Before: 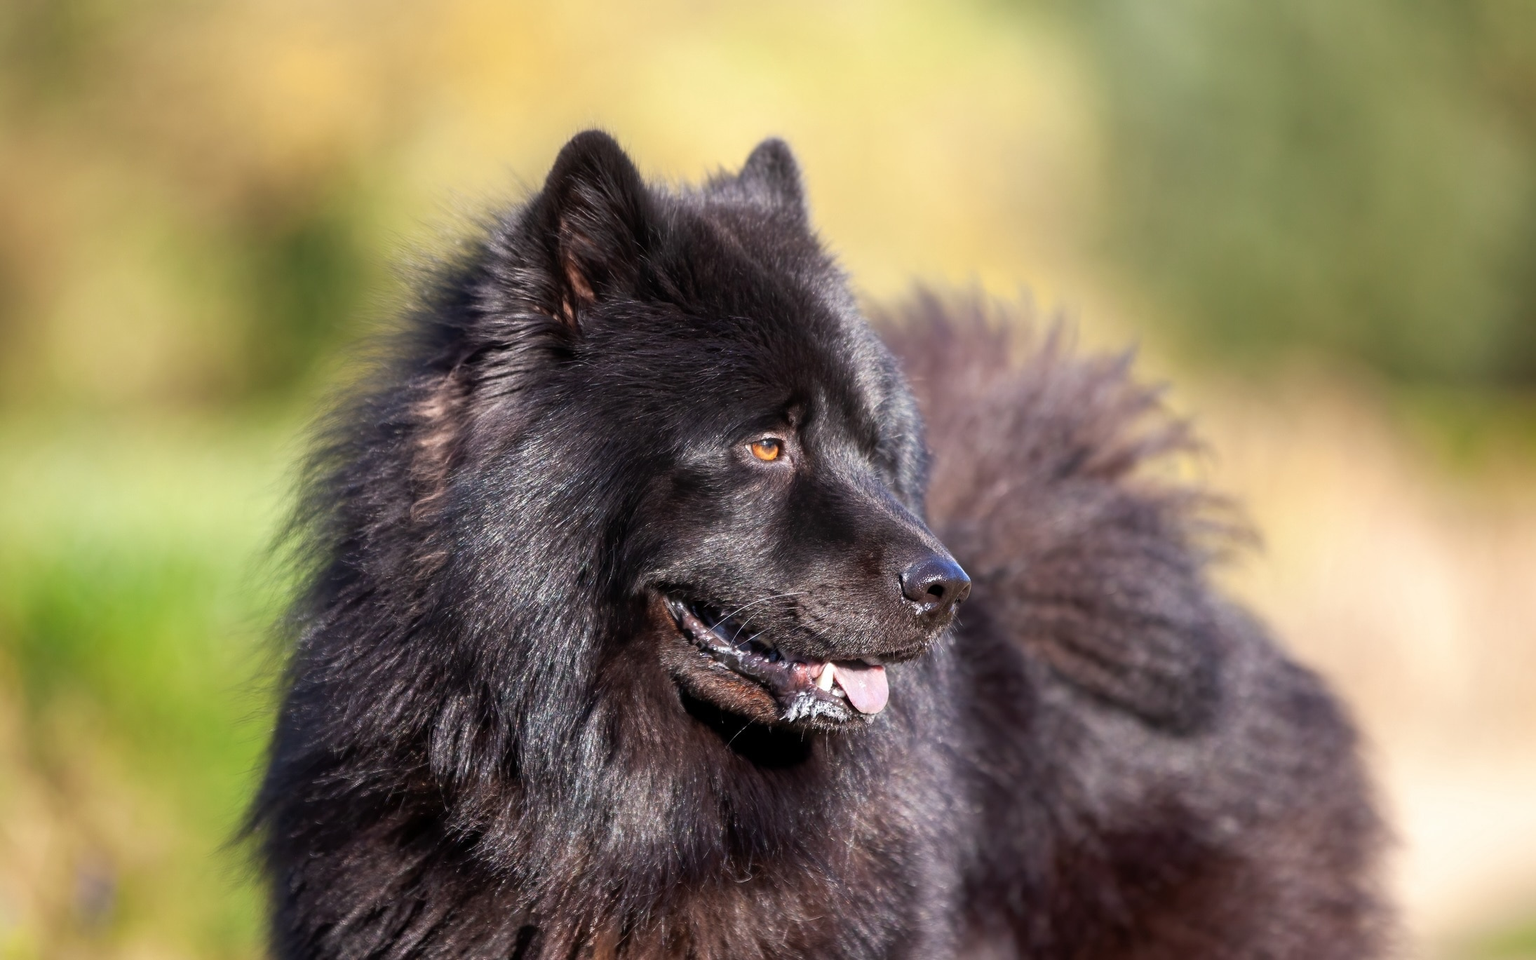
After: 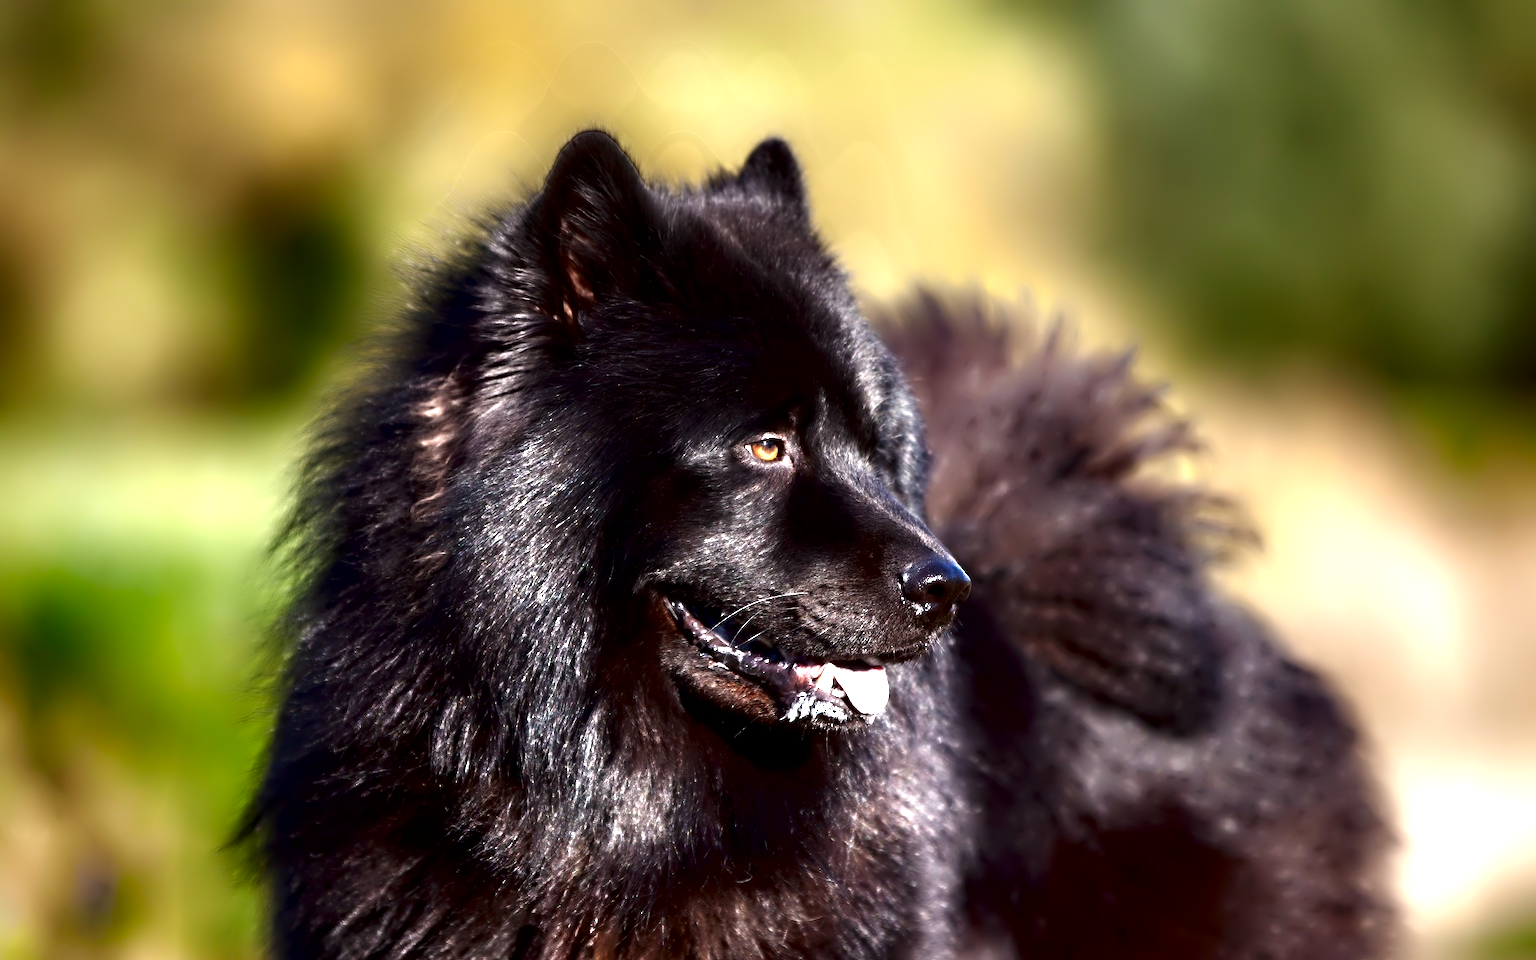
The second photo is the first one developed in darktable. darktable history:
contrast brightness saturation: brightness -0.248, saturation 0.196
contrast equalizer: octaves 7, y [[0.783, 0.666, 0.575, 0.77, 0.556, 0.501], [0.5 ×6], [0.5 ×6], [0, 0.02, 0.272, 0.399, 0.062, 0], [0 ×6]]
